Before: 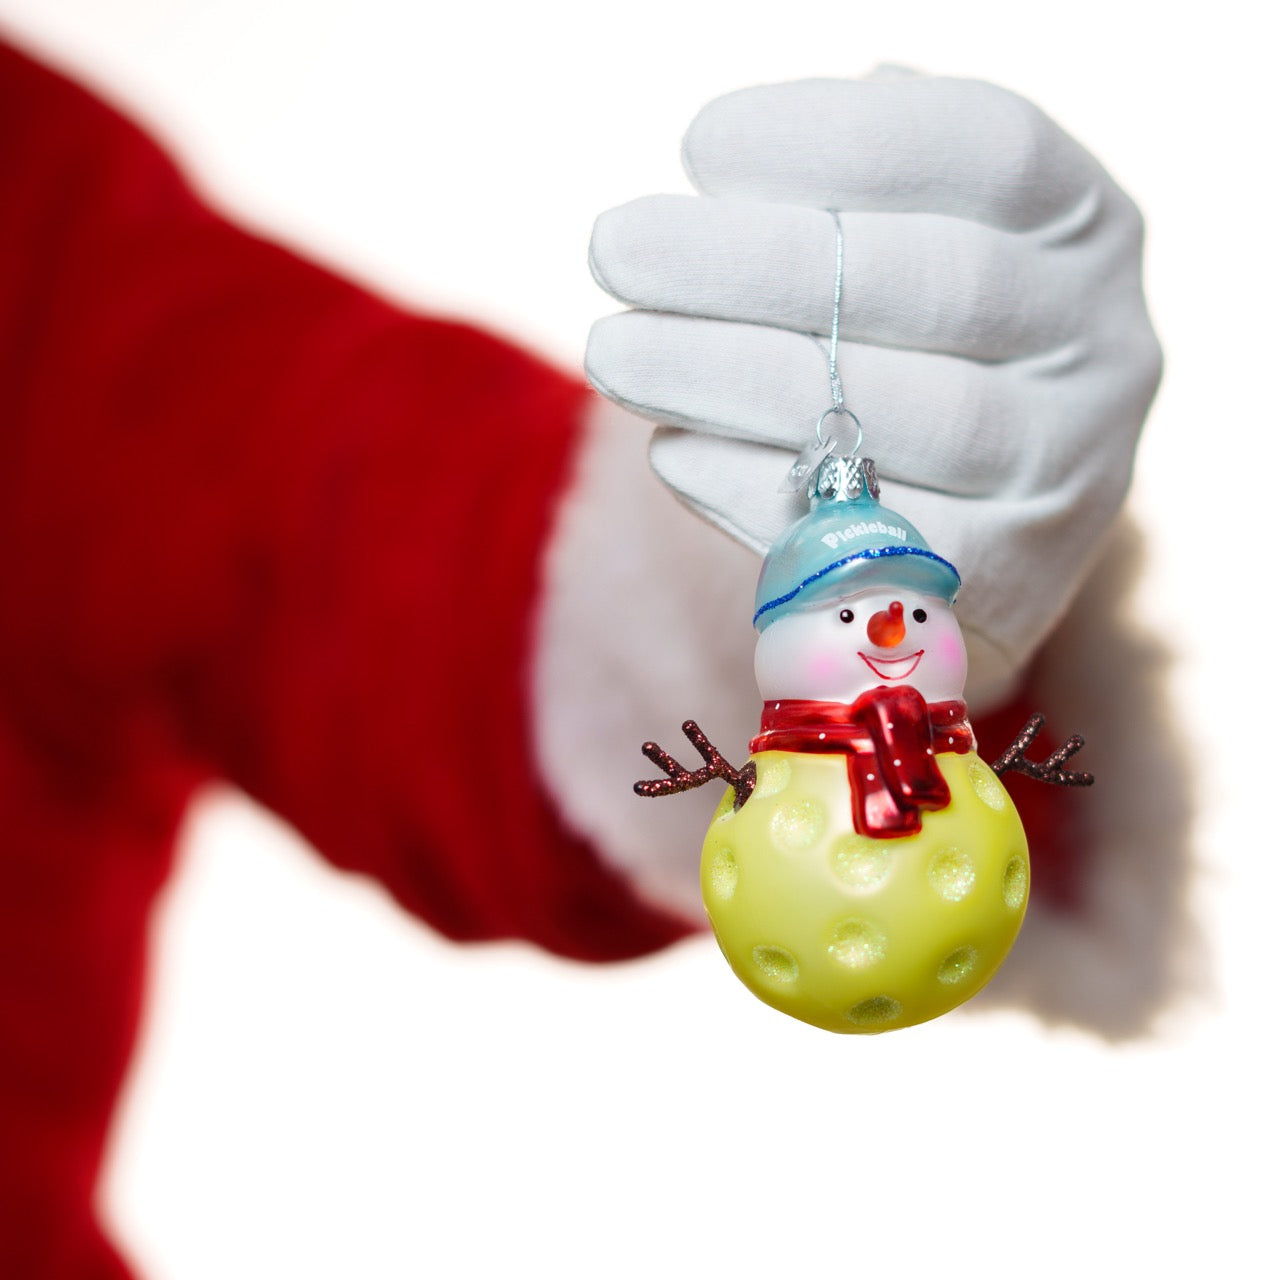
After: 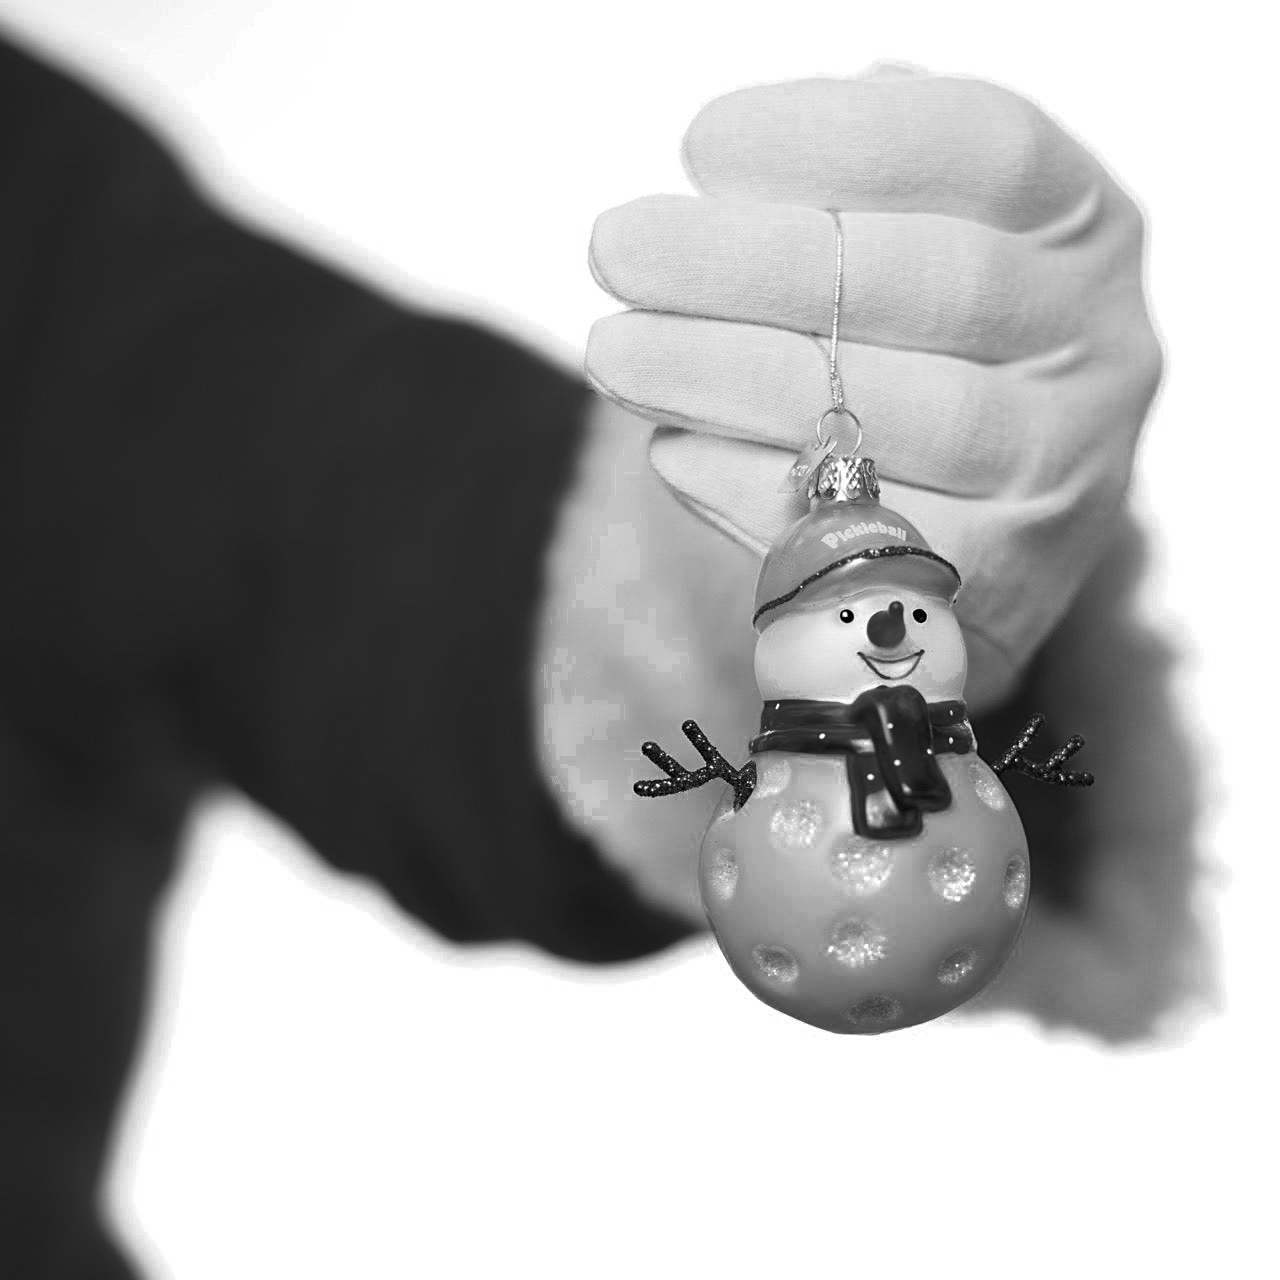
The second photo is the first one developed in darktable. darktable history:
sharpen: on, module defaults
color zones: curves: ch0 [(0.002, 0.429) (0.121, 0.212) (0.198, 0.113) (0.276, 0.344) (0.331, 0.541) (0.41, 0.56) (0.482, 0.289) (0.619, 0.227) (0.721, 0.18) (0.821, 0.435) (0.928, 0.555) (1, 0.587)]; ch1 [(0, 0) (0.143, 0) (0.286, 0) (0.429, 0) (0.571, 0) (0.714, 0) (0.857, 0)]
